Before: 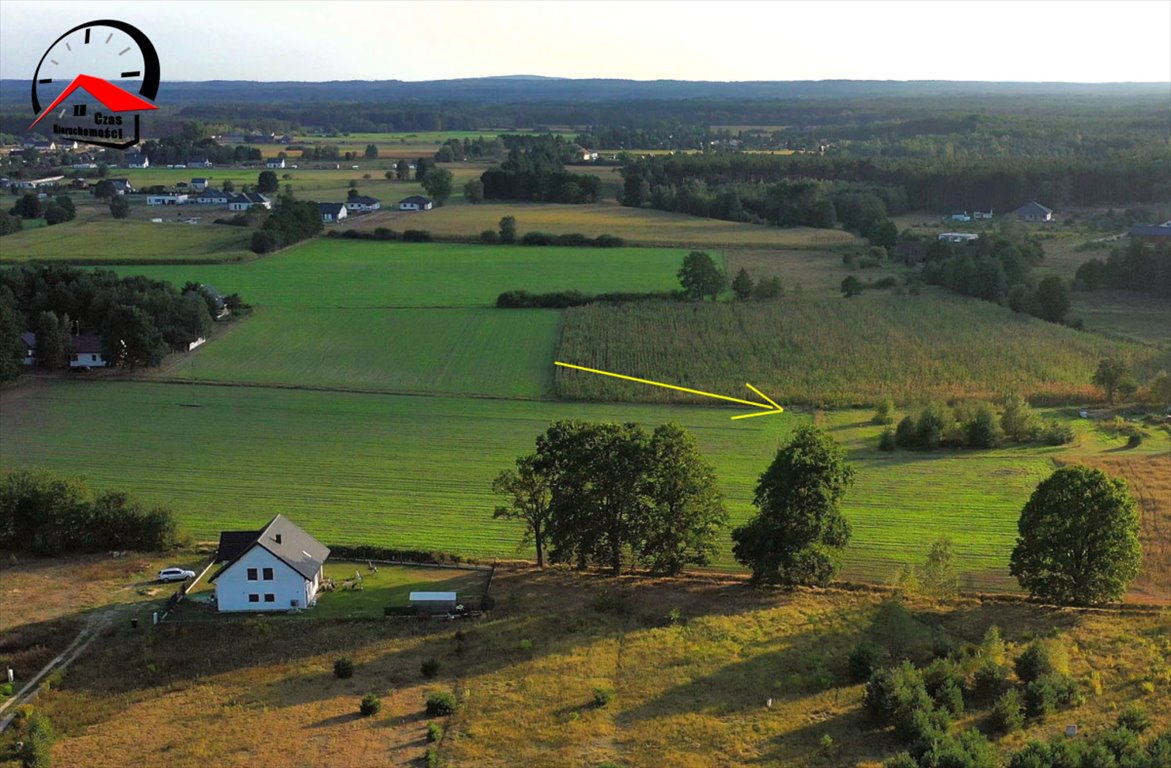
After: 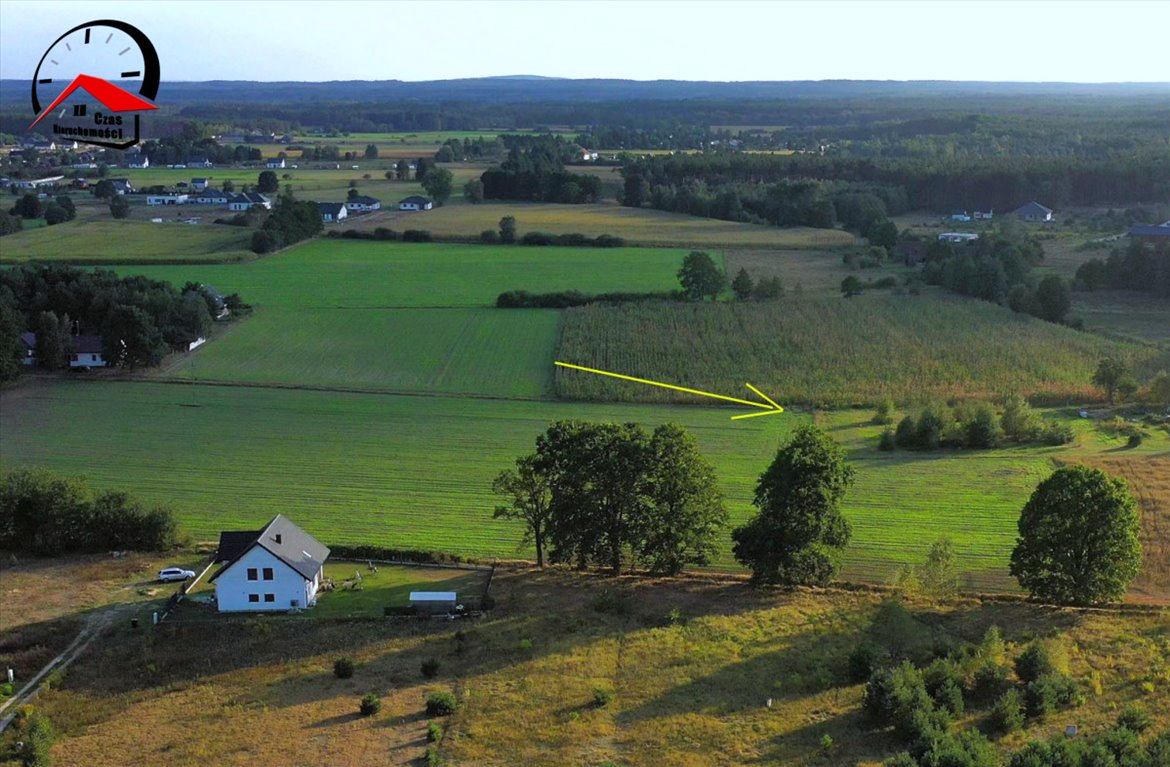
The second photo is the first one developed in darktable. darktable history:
white balance: red 0.931, blue 1.11
